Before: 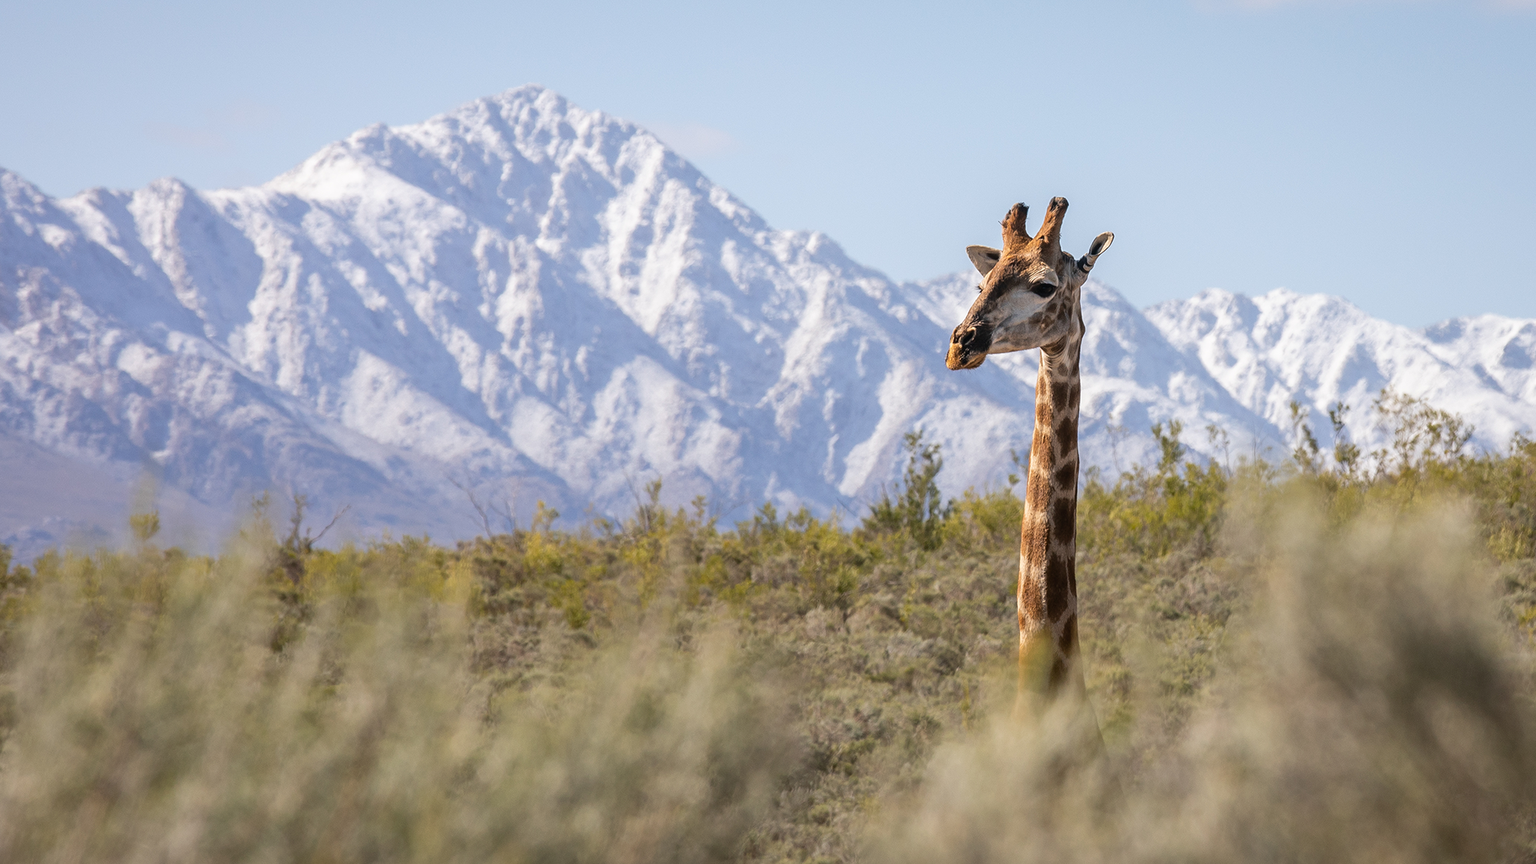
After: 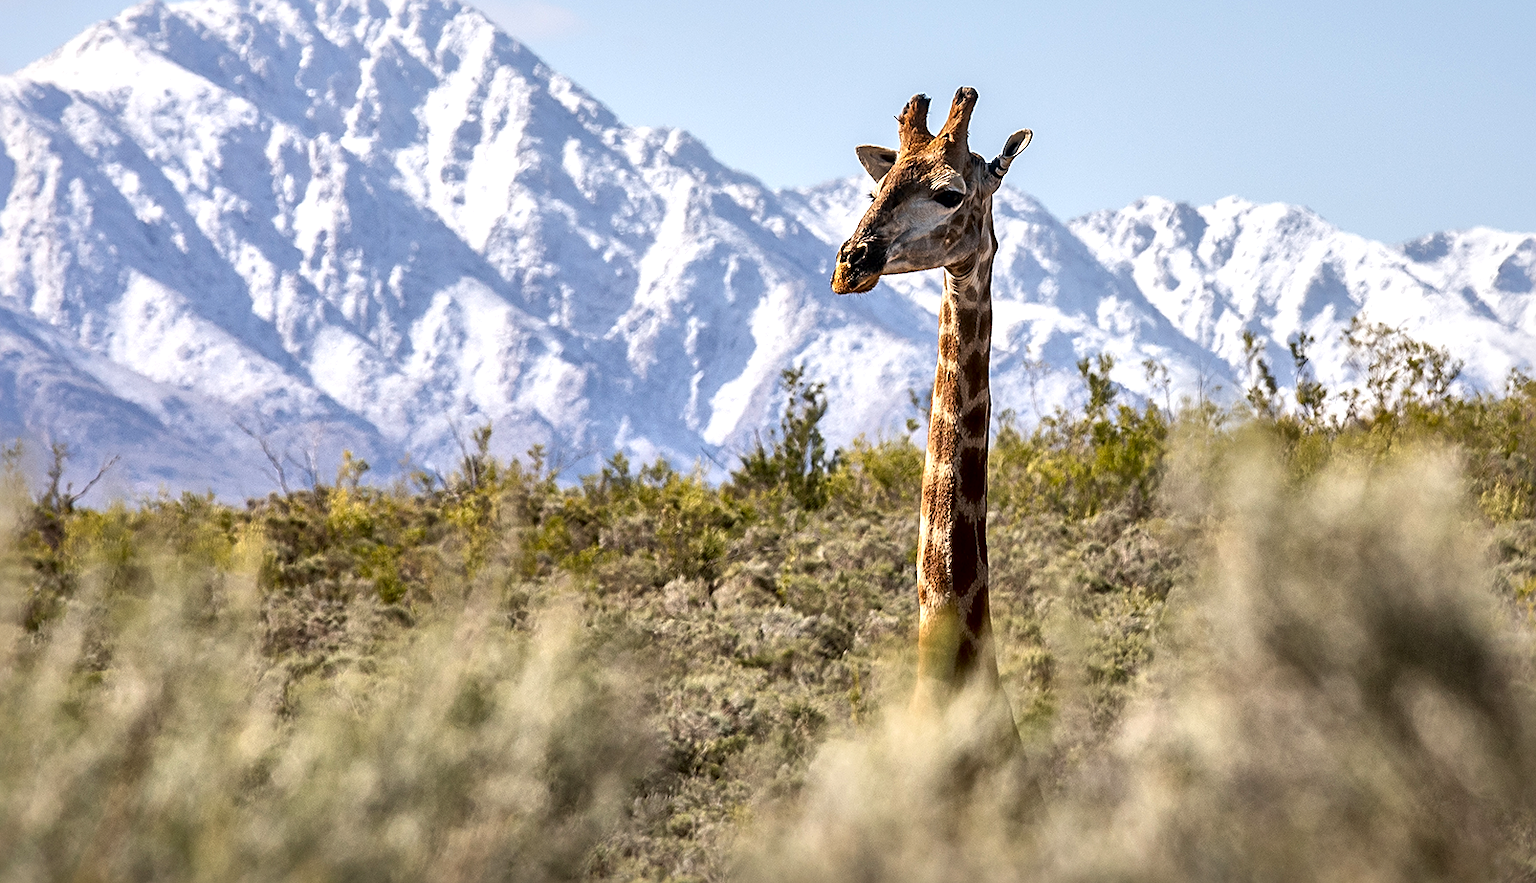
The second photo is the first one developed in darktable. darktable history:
crop: left 16.329%, top 14.436%
sharpen: on, module defaults
contrast brightness saturation: contrast 0.071, brightness 0.073, saturation 0.181
levels: mode automatic, levels [0.182, 0.542, 0.902]
local contrast: mode bilateral grid, contrast 45, coarseness 69, detail 213%, midtone range 0.2
tone equalizer: on, module defaults
